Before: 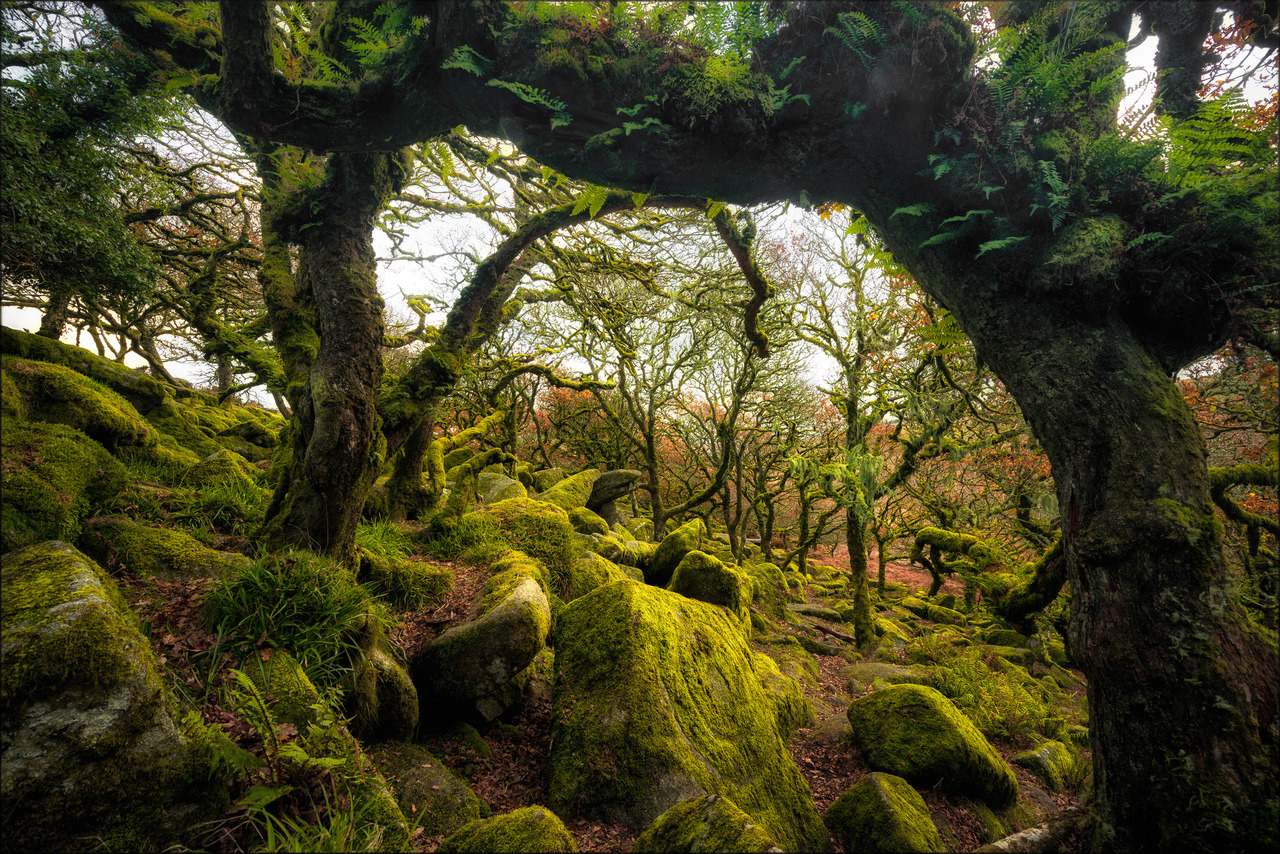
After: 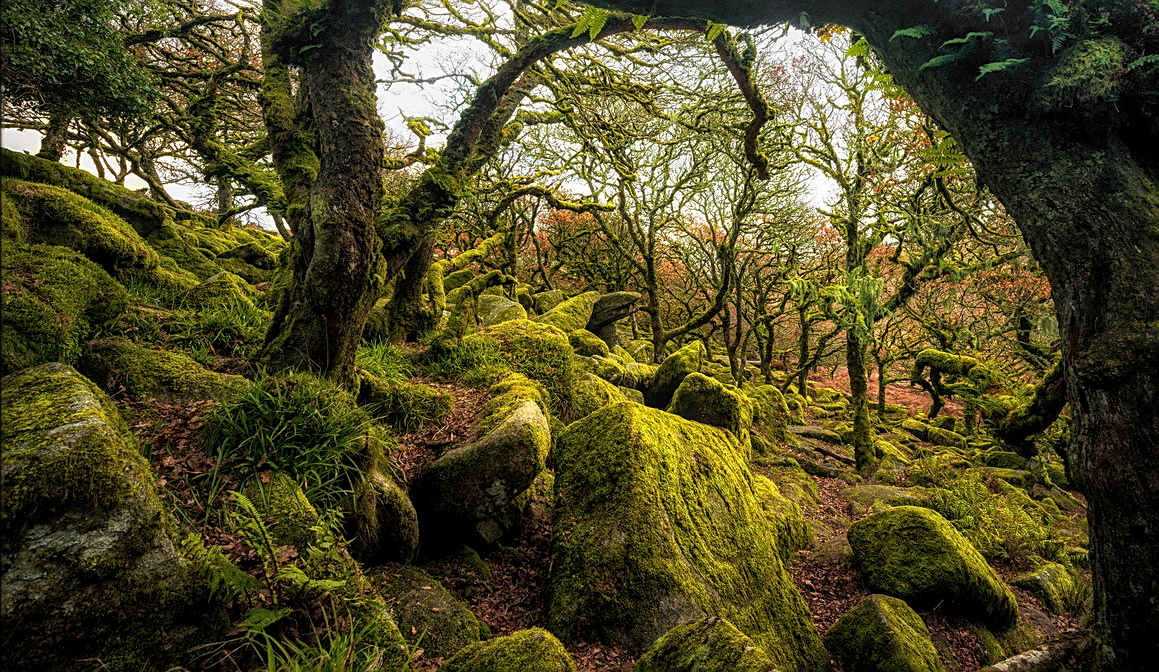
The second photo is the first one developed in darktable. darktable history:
crop: top 20.916%, right 9.437%, bottom 0.316%
velvia: strength 9.25%
sharpen: on, module defaults
local contrast: on, module defaults
